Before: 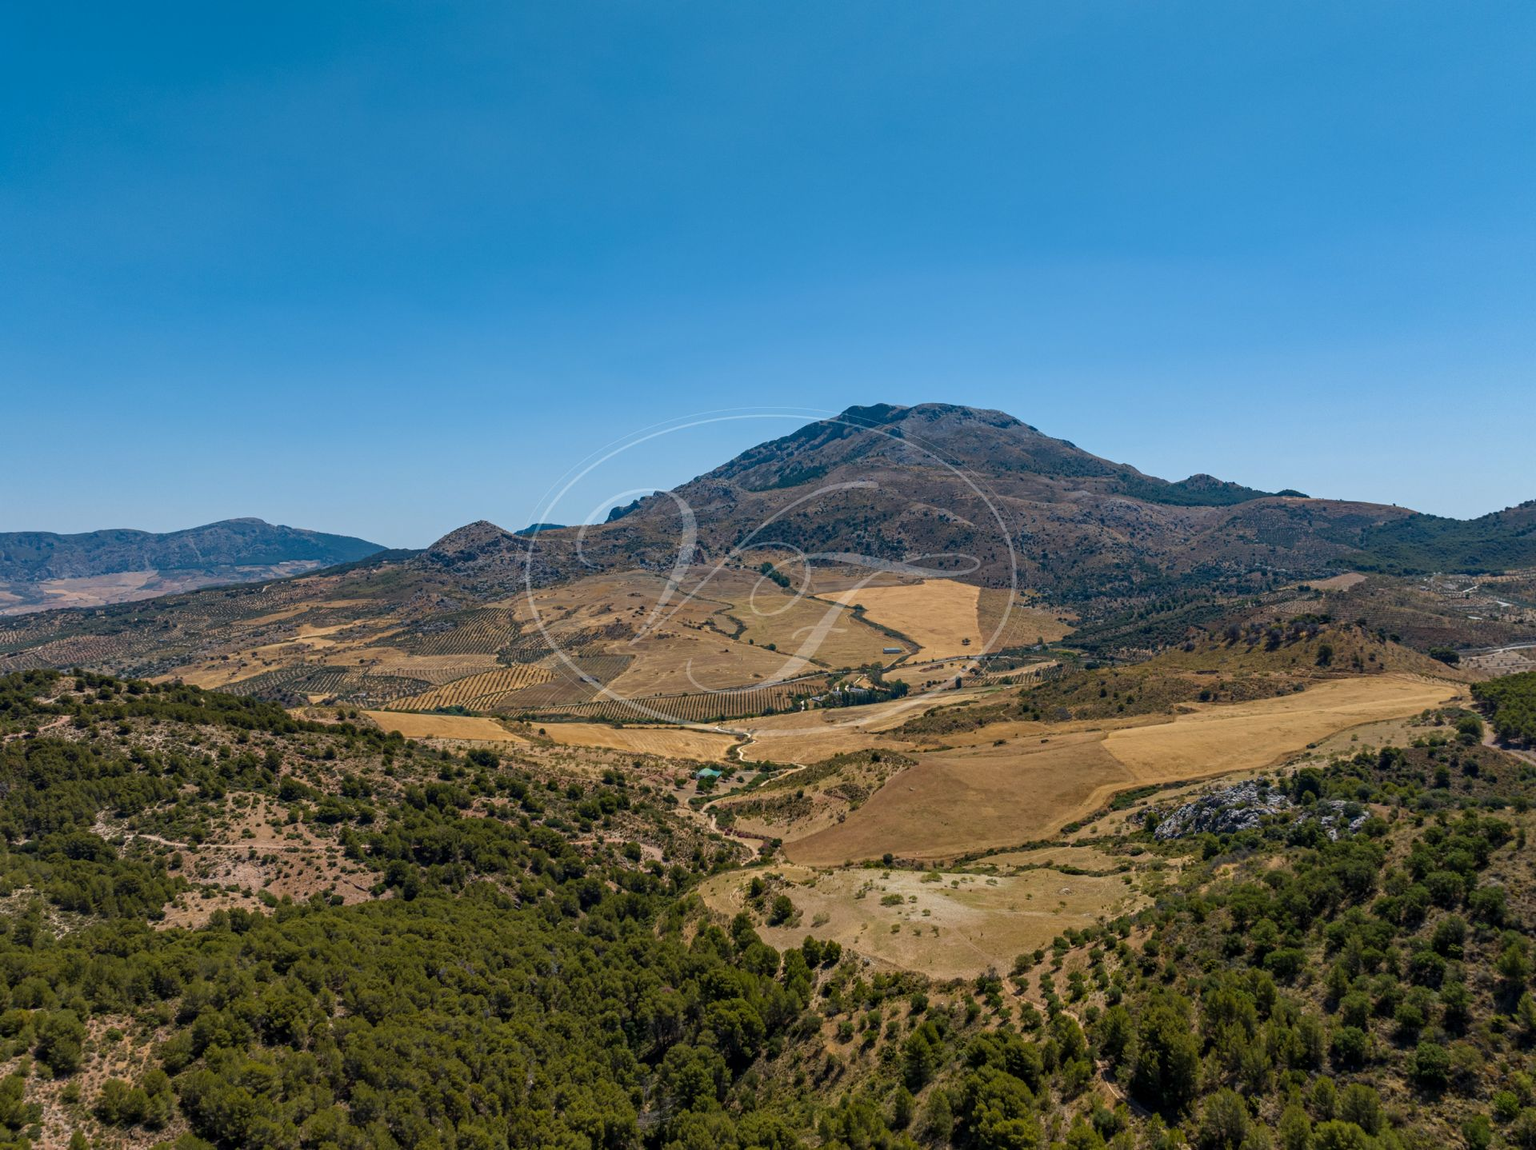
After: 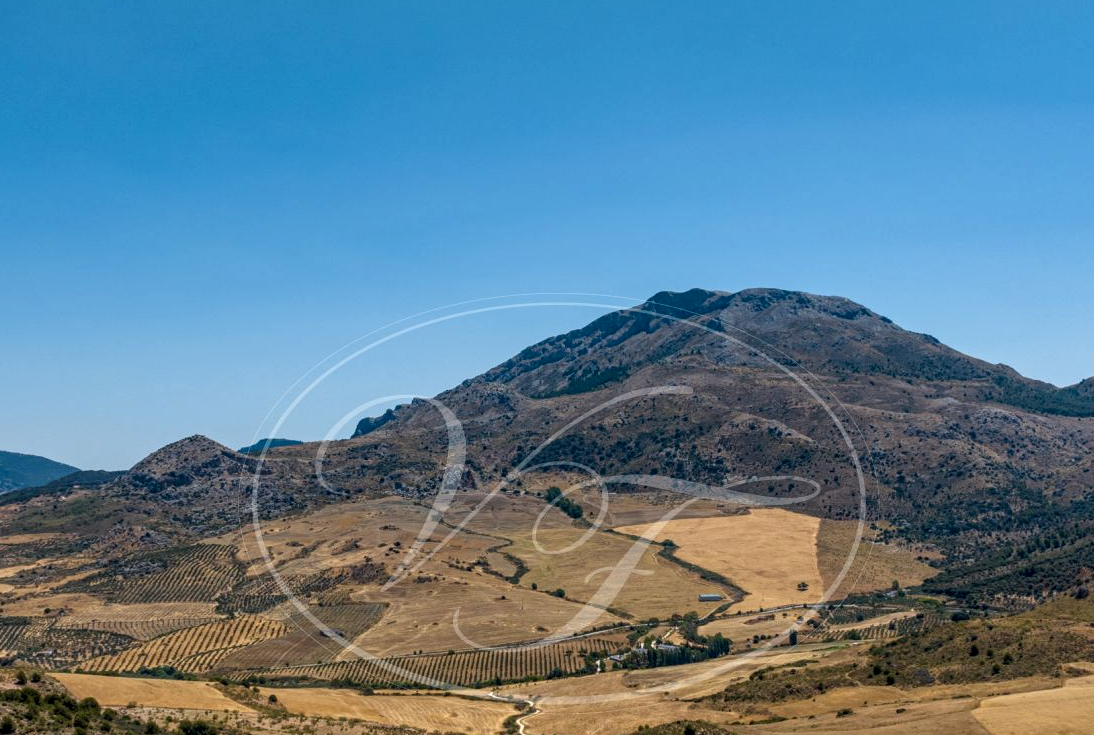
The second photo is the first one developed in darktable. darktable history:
local contrast: highlights 85%, shadows 82%
crop: left 21.096%, top 15.024%, right 21.889%, bottom 33.8%
